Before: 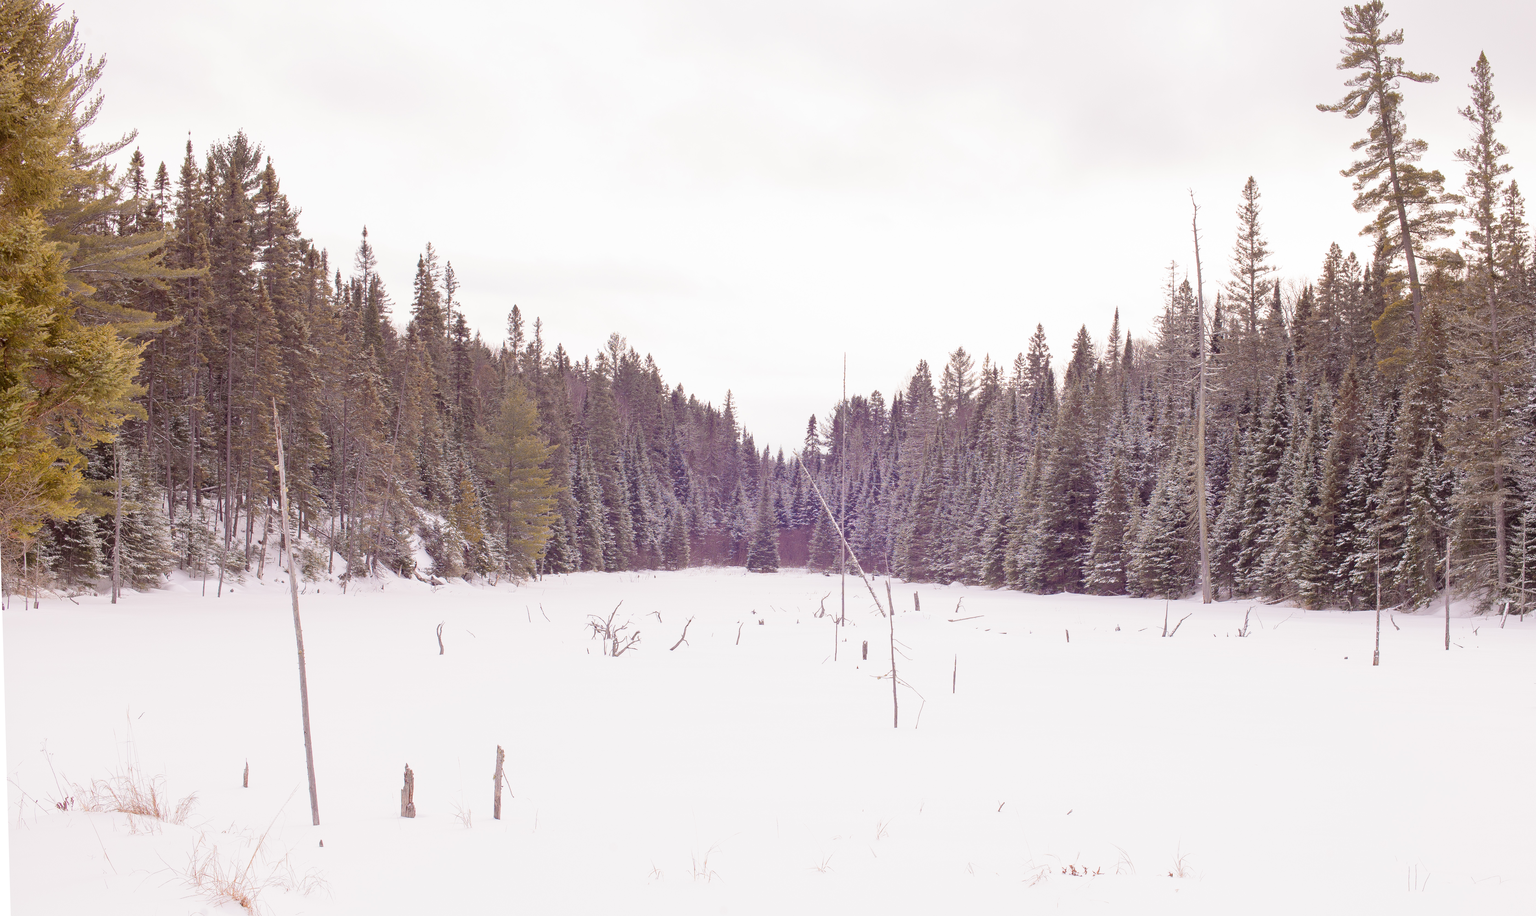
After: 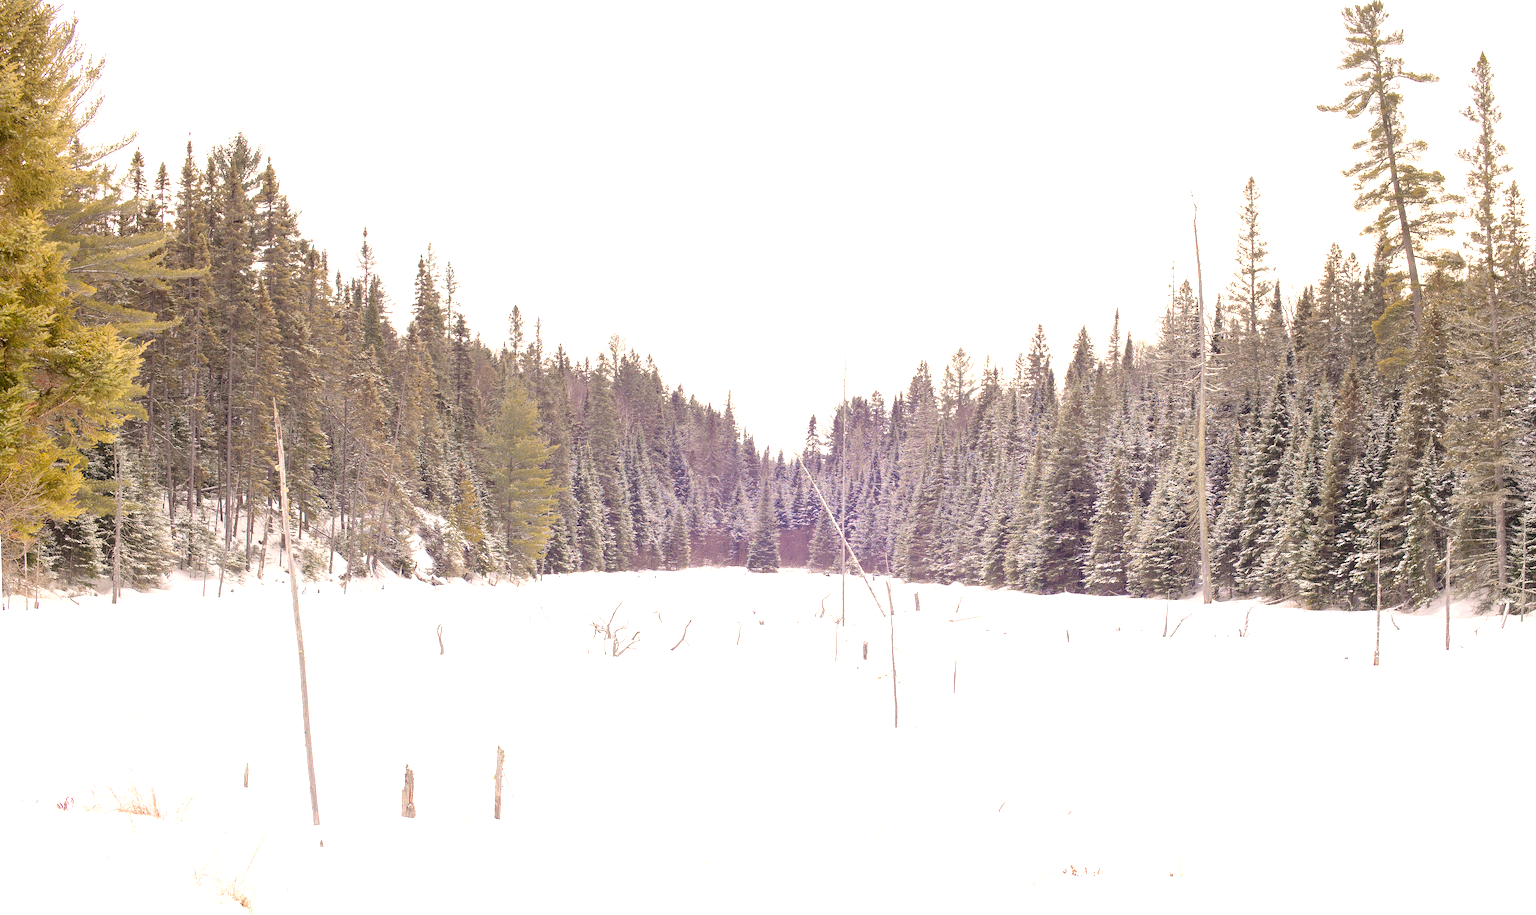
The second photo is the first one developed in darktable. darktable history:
color correction: highlights a* -0.482, highlights b* 9.48, shadows a* -9.48, shadows b* 0.803
exposure: black level correction 0, exposure 0.7 EV, compensate exposure bias true, compensate highlight preservation false
